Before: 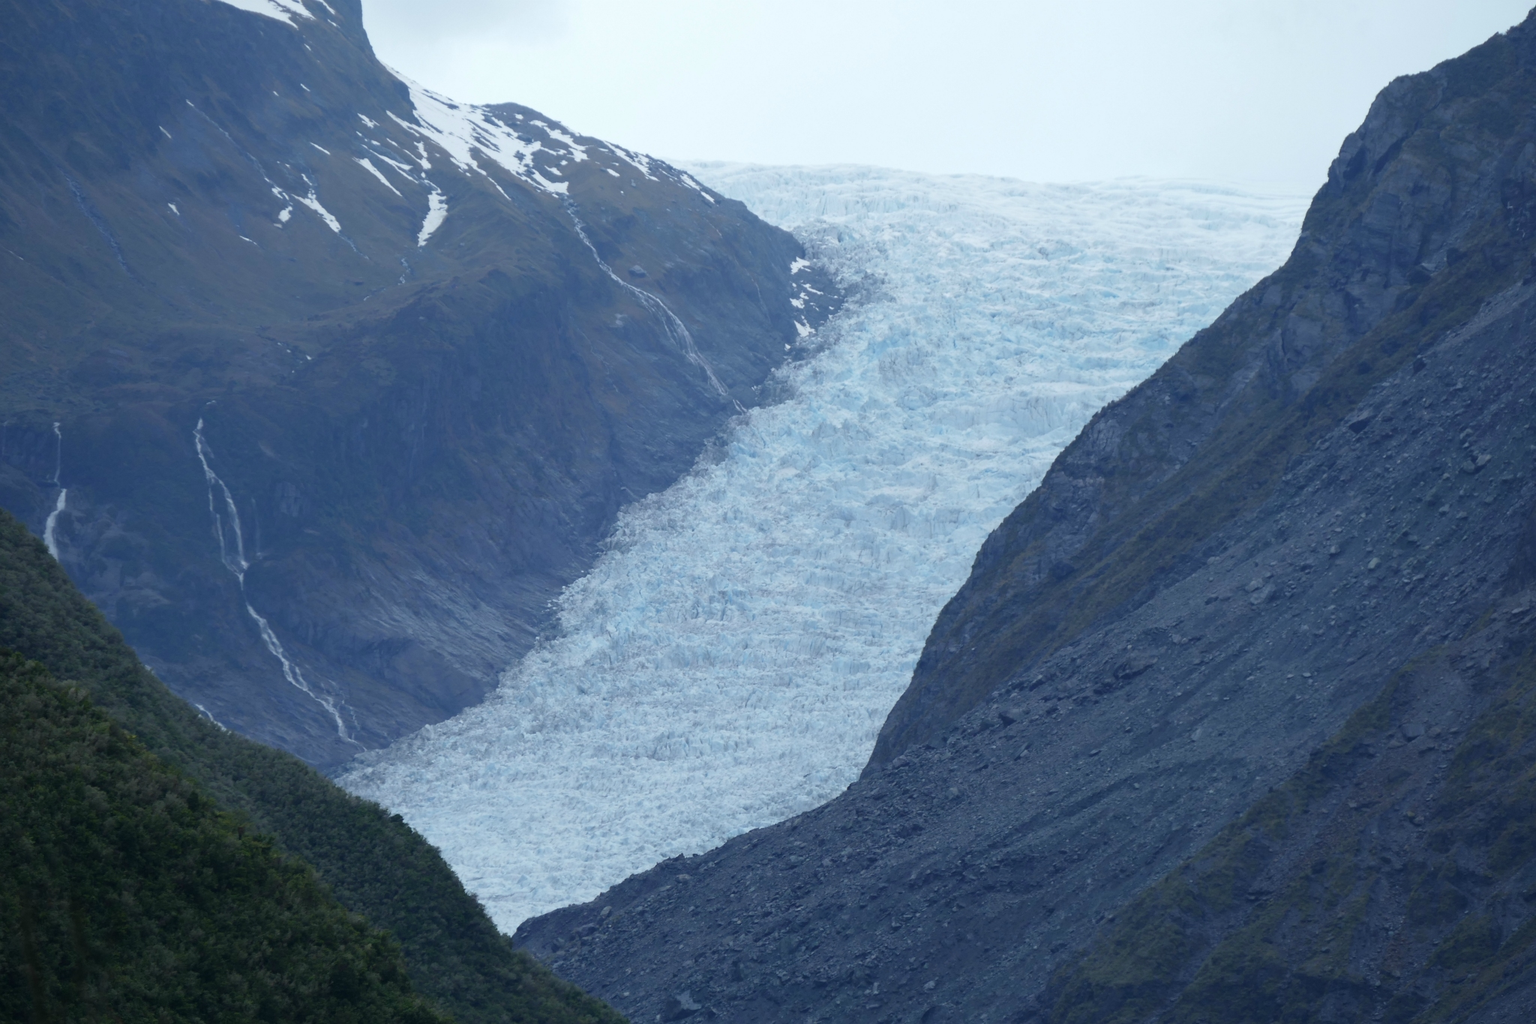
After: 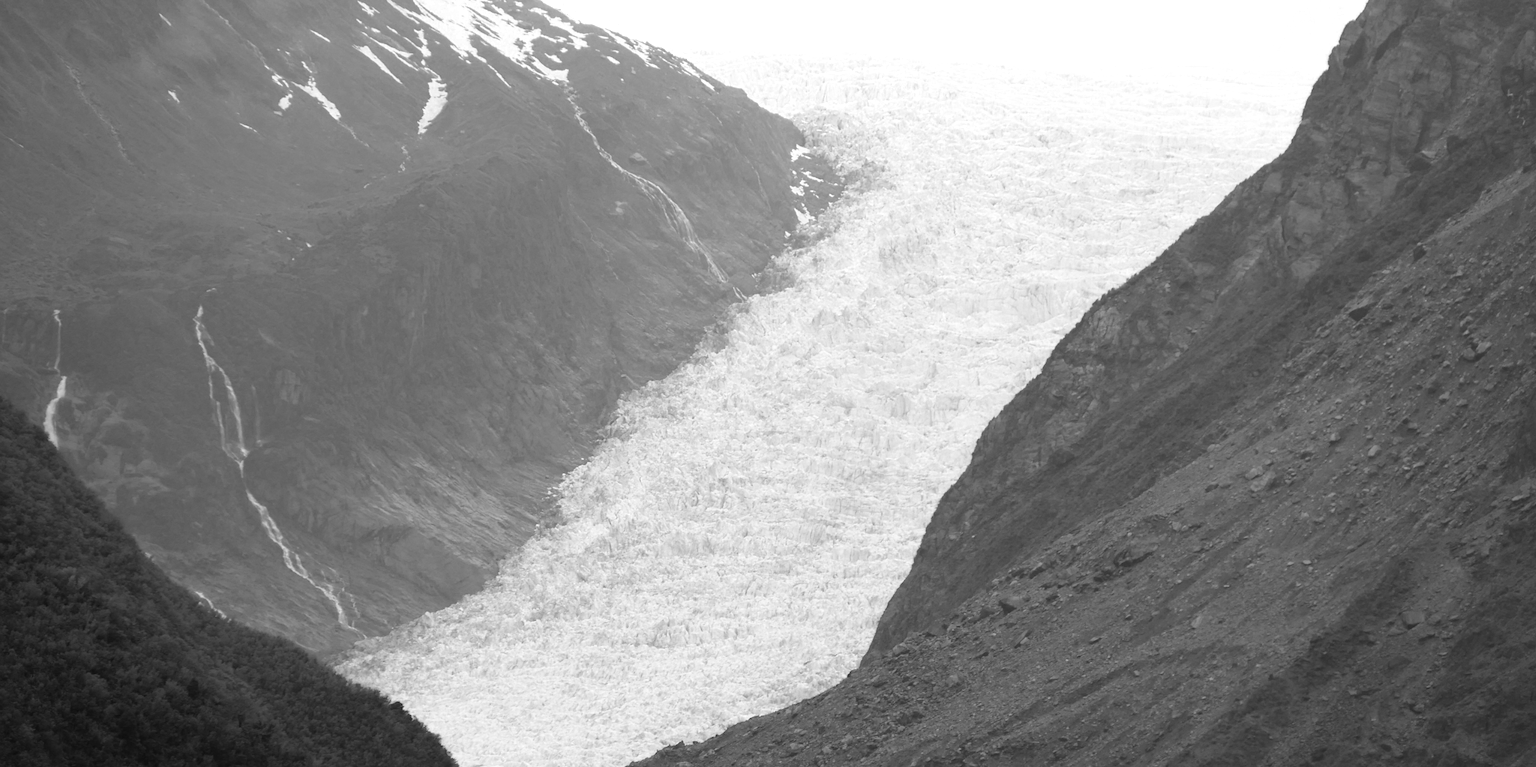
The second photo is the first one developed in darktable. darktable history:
crop: top 11.032%, bottom 13.907%
color zones: curves: ch0 [(0.287, 0.048) (0.493, 0.484) (0.737, 0.816)]; ch1 [(0, 0) (0.143, 0) (0.286, 0) (0.429, 0) (0.571, 0) (0.714, 0) (0.857, 0)]
